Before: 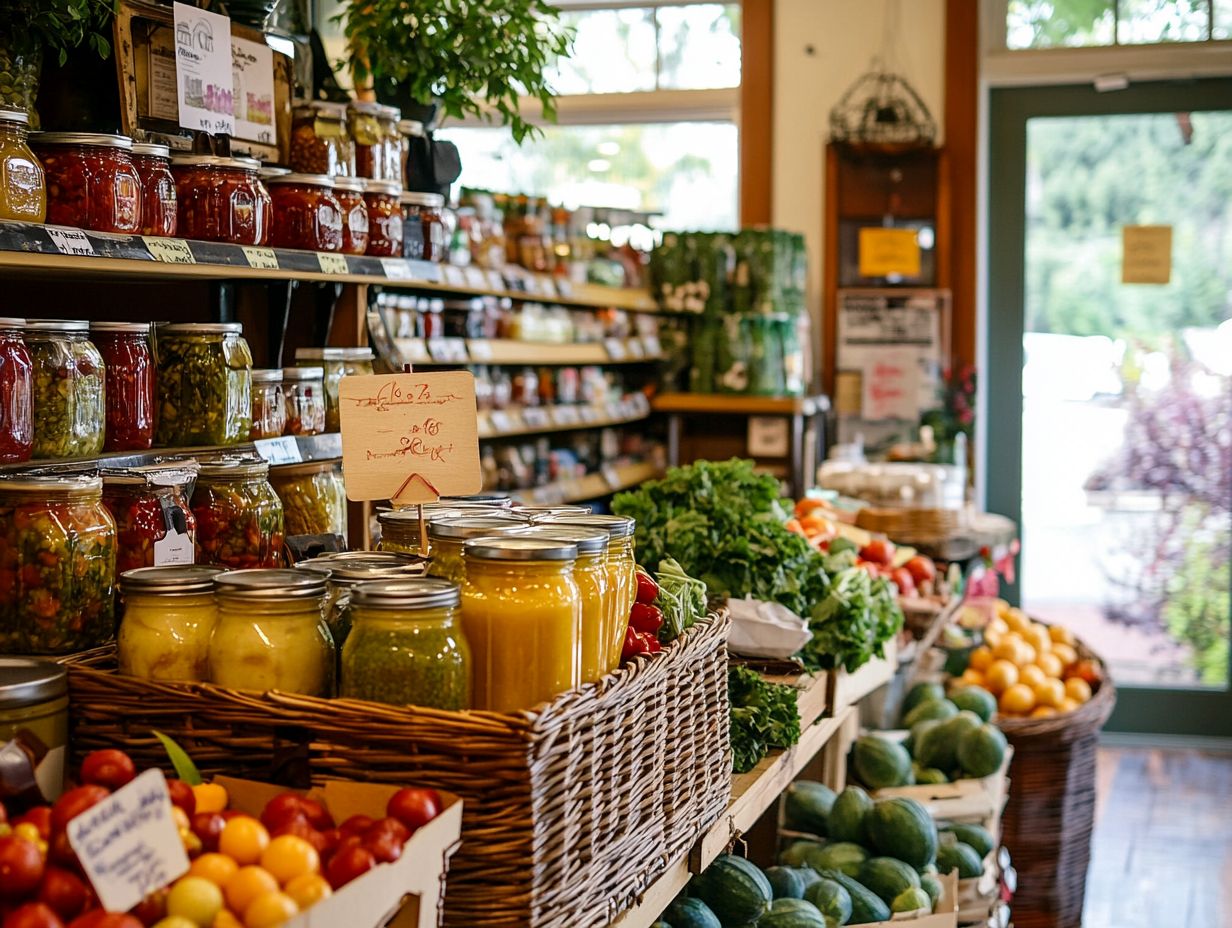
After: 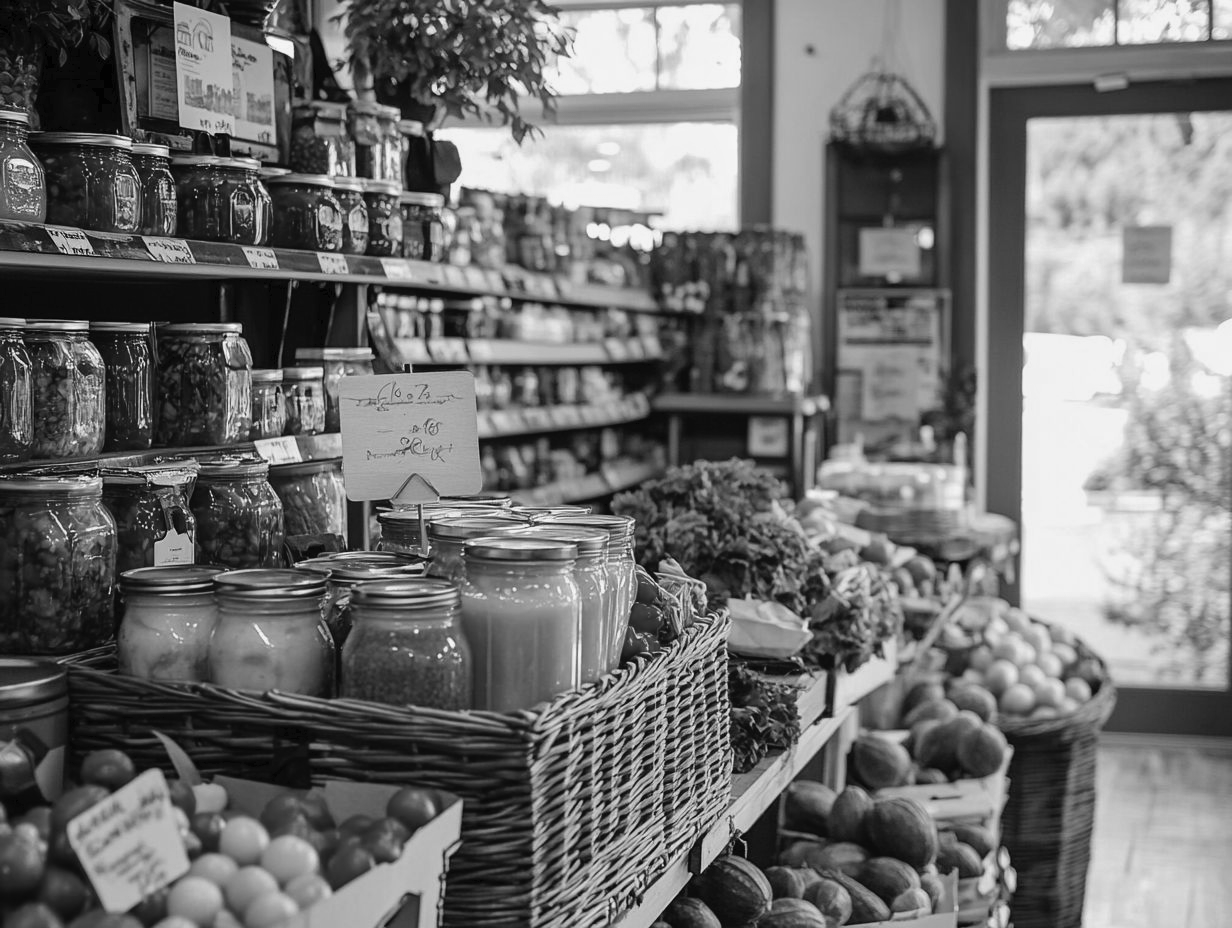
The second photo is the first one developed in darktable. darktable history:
white balance: red 0.925, blue 1.046
monochrome: a 32, b 64, size 2.3
local contrast: mode bilateral grid, contrast 100, coarseness 100, detail 91%, midtone range 0.2
tone curve: curves: ch0 [(0, 0) (0.003, 0.022) (0.011, 0.027) (0.025, 0.038) (0.044, 0.056) (0.069, 0.081) (0.1, 0.11) (0.136, 0.145) (0.177, 0.185) (0.224, 0.229) (0.277, 0.278) (0.335, 0.335) (0.399, 0.399) (0.468, 0.468) (0.543, 0.543) (0.623, 0.623) (0.709, 0.705) (0.801, 0.793) (0.898, 0.887) (1, 1)], preserve colors none
